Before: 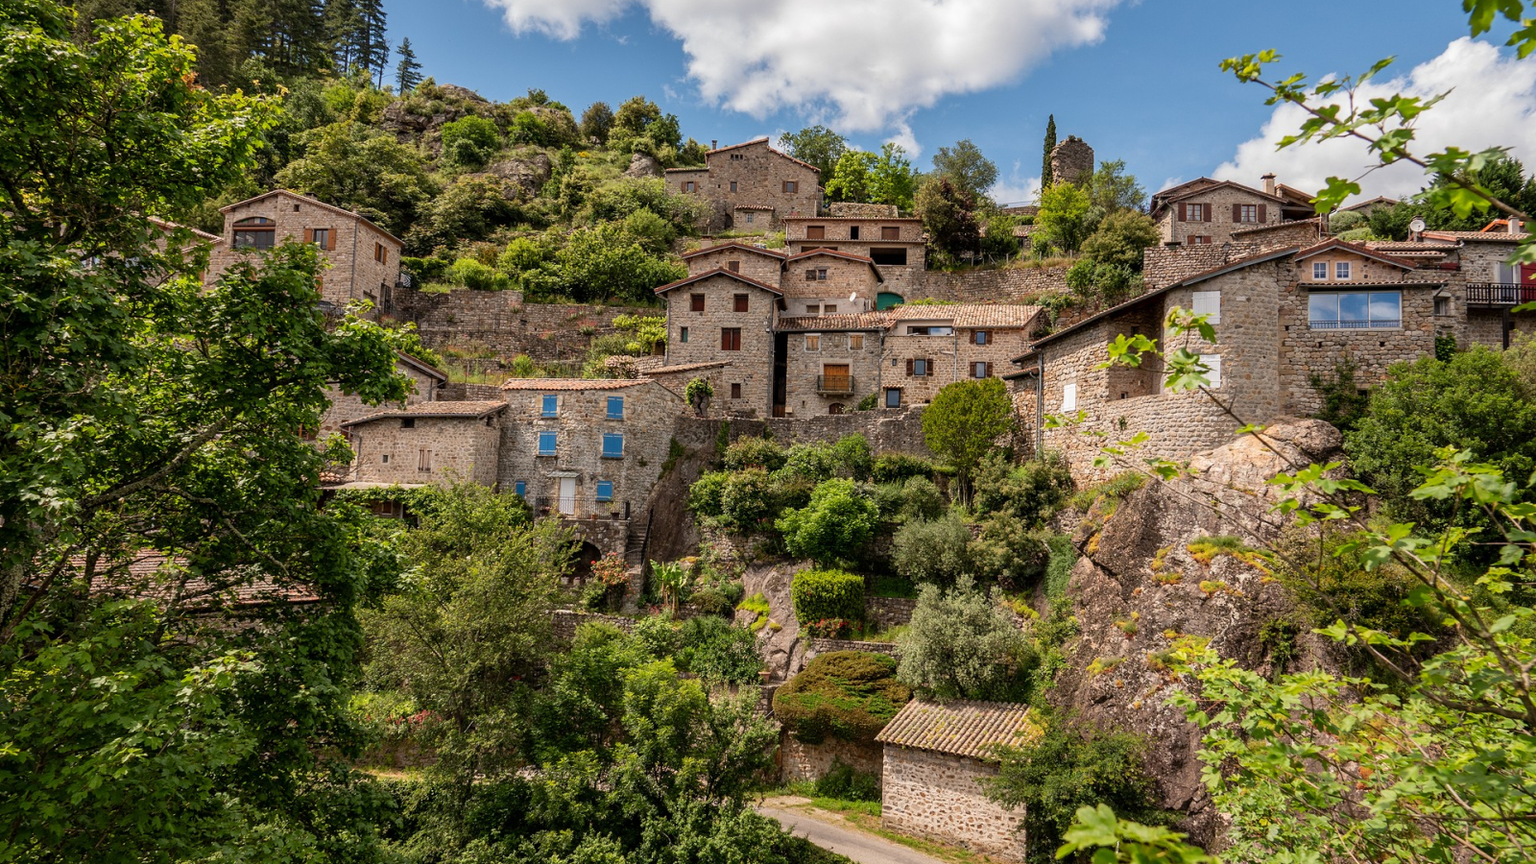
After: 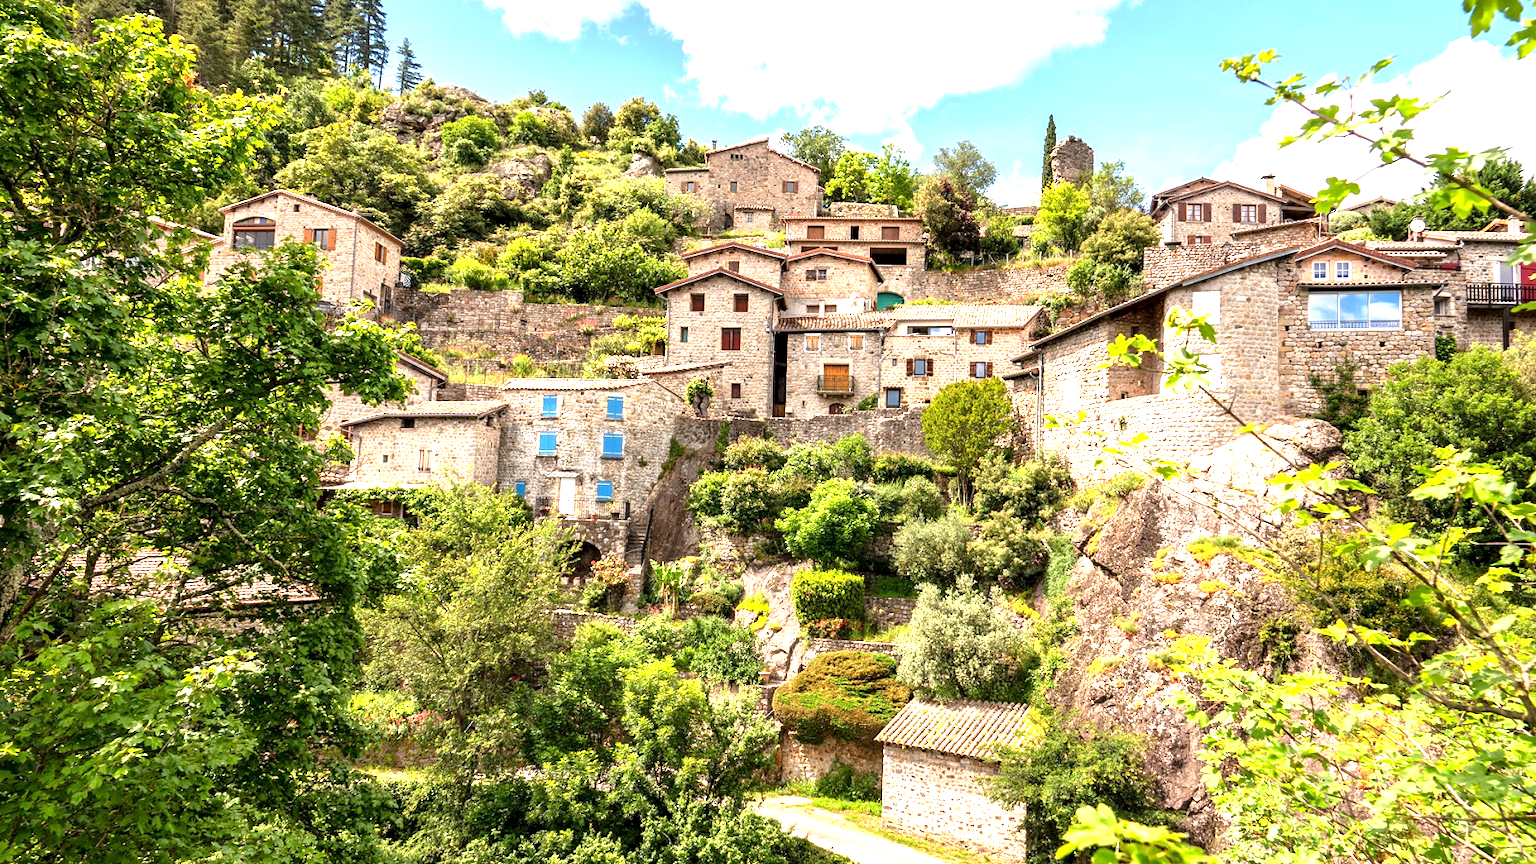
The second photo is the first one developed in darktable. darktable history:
exposure: black level correction 0.001, exposure 1.806 EV, compensate exposure bias true, compensate highlight preservation false
